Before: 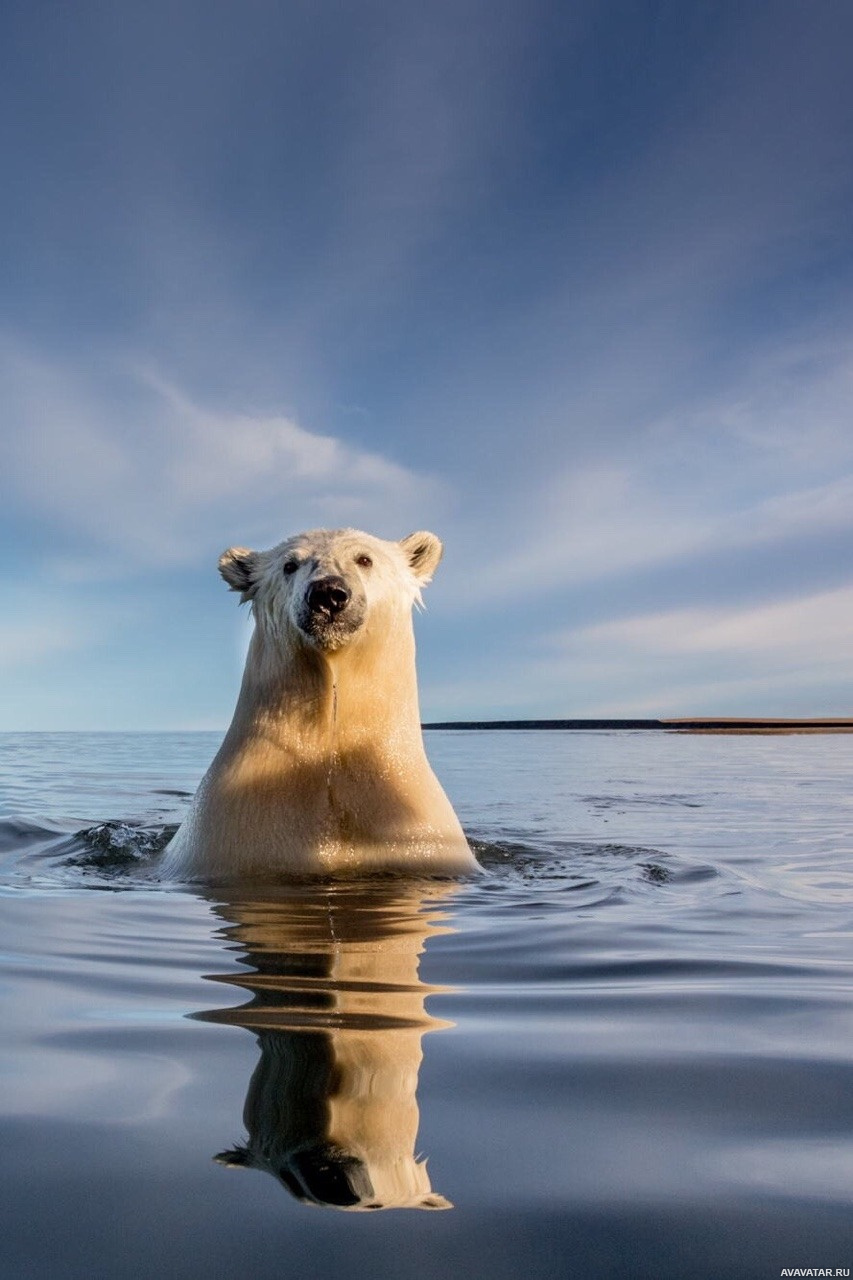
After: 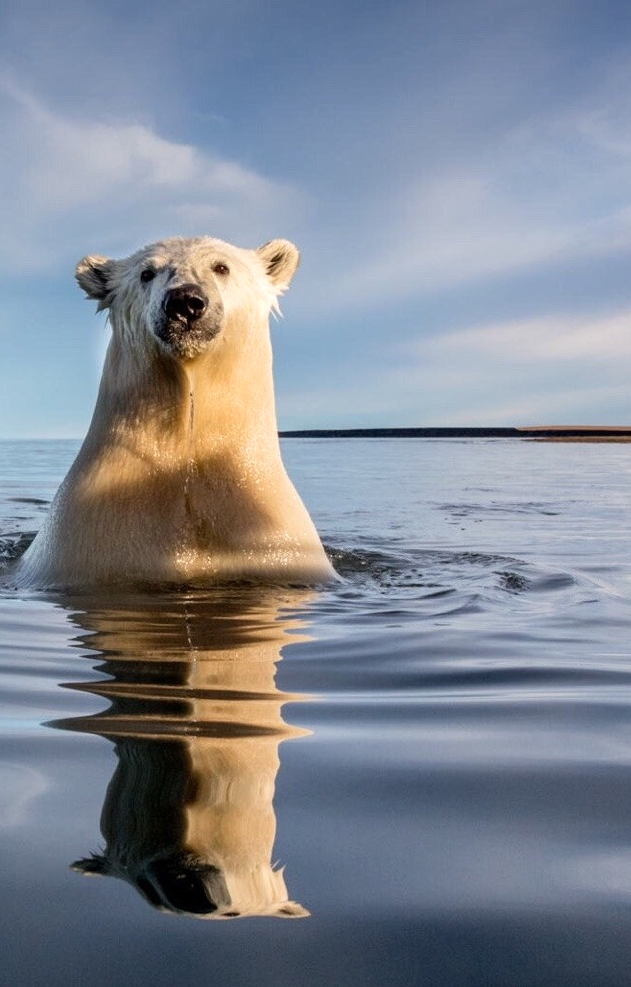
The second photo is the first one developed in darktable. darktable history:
crop: left 16.871%, top 22.857%, right 9.116%
shadows and highlights: shadows -12.5, white point adjustment 4, highlights 28.33
